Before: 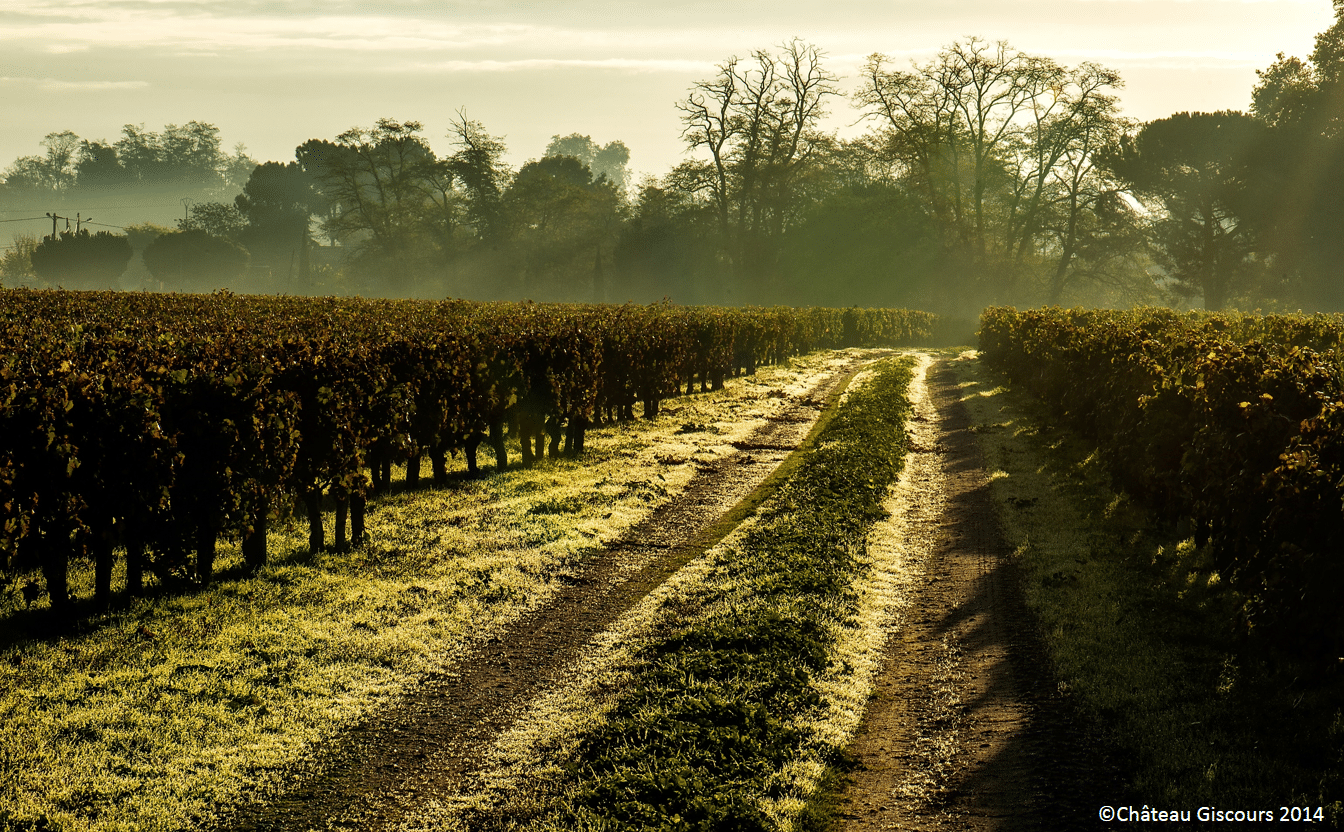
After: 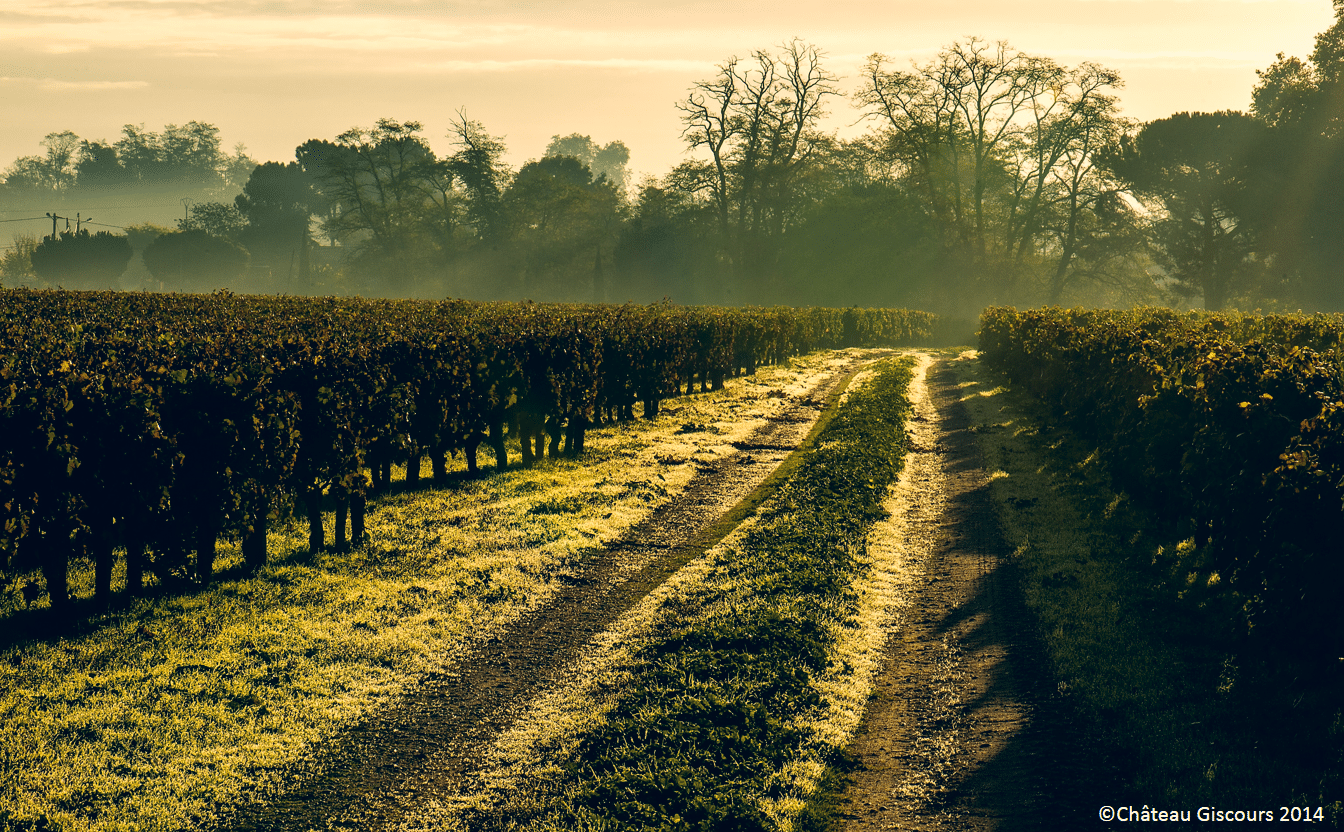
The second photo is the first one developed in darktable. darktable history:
color correction: highlights a* 10.34, highlights b* 14.55, shadows a* -10.31, shadows b* -14.92
